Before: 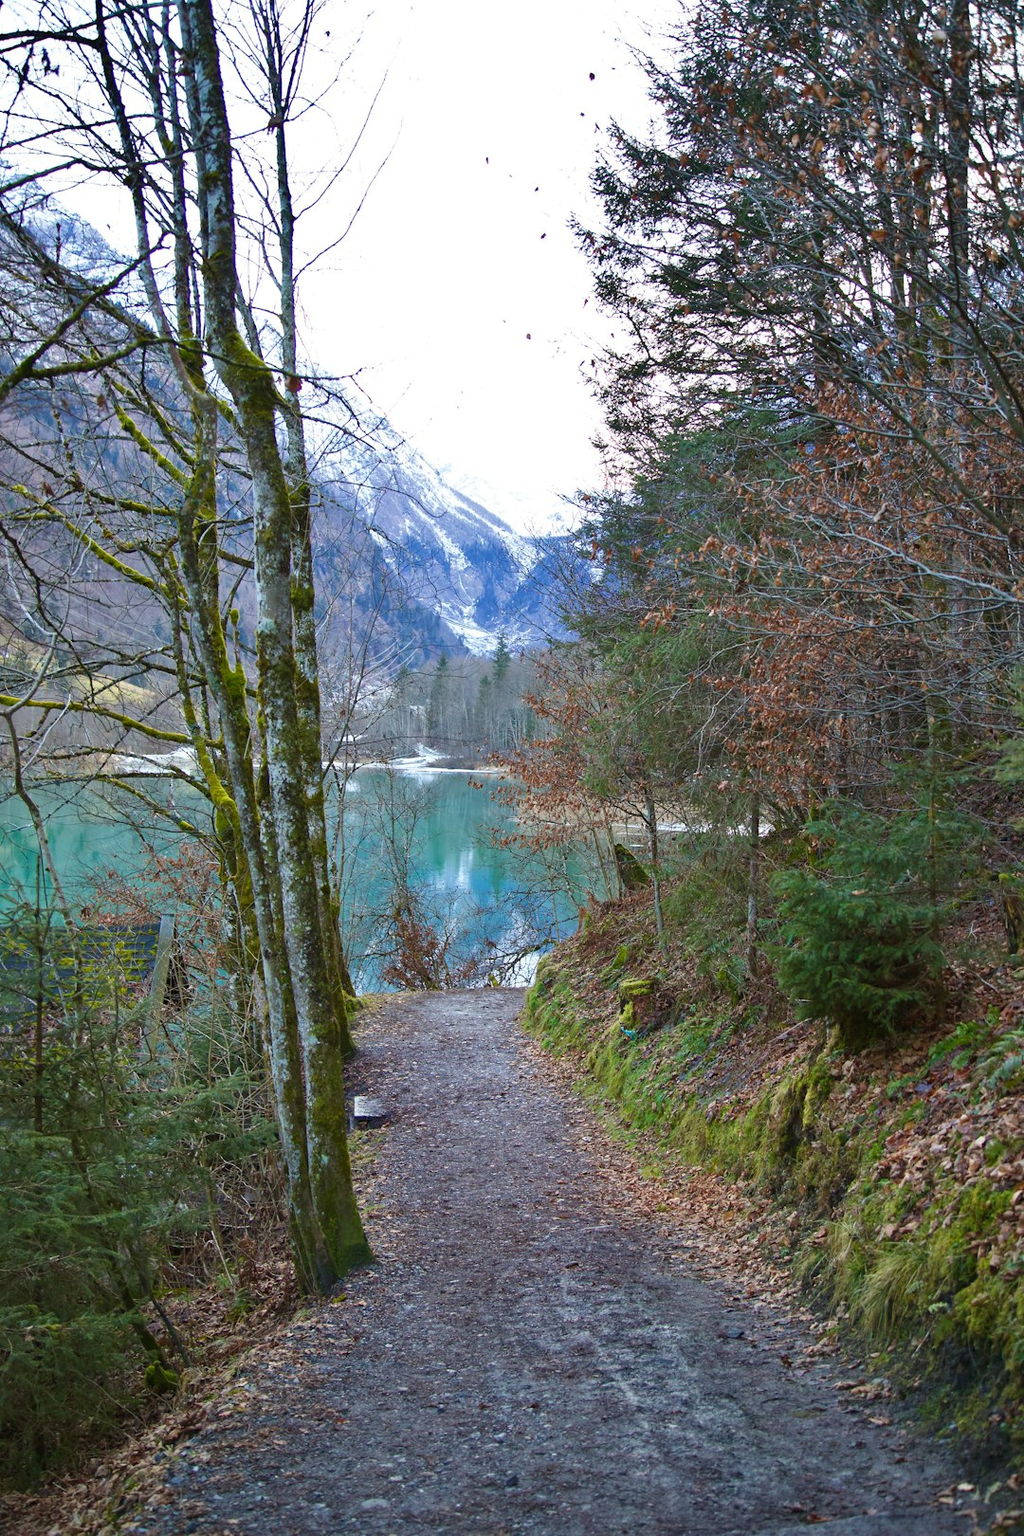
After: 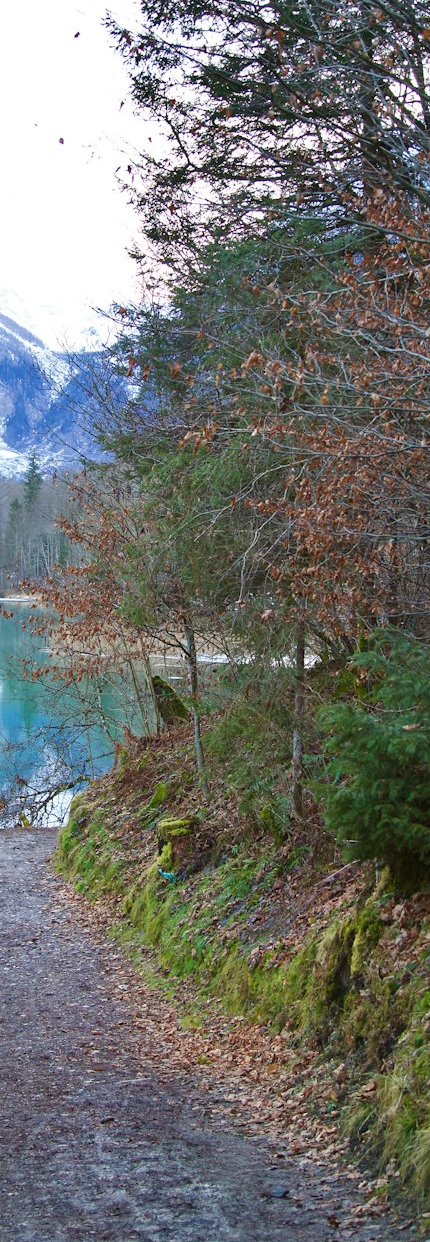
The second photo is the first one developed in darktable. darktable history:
crop: left 45.982%, top 13.216%, right 14.128%, bottom 10.065%
